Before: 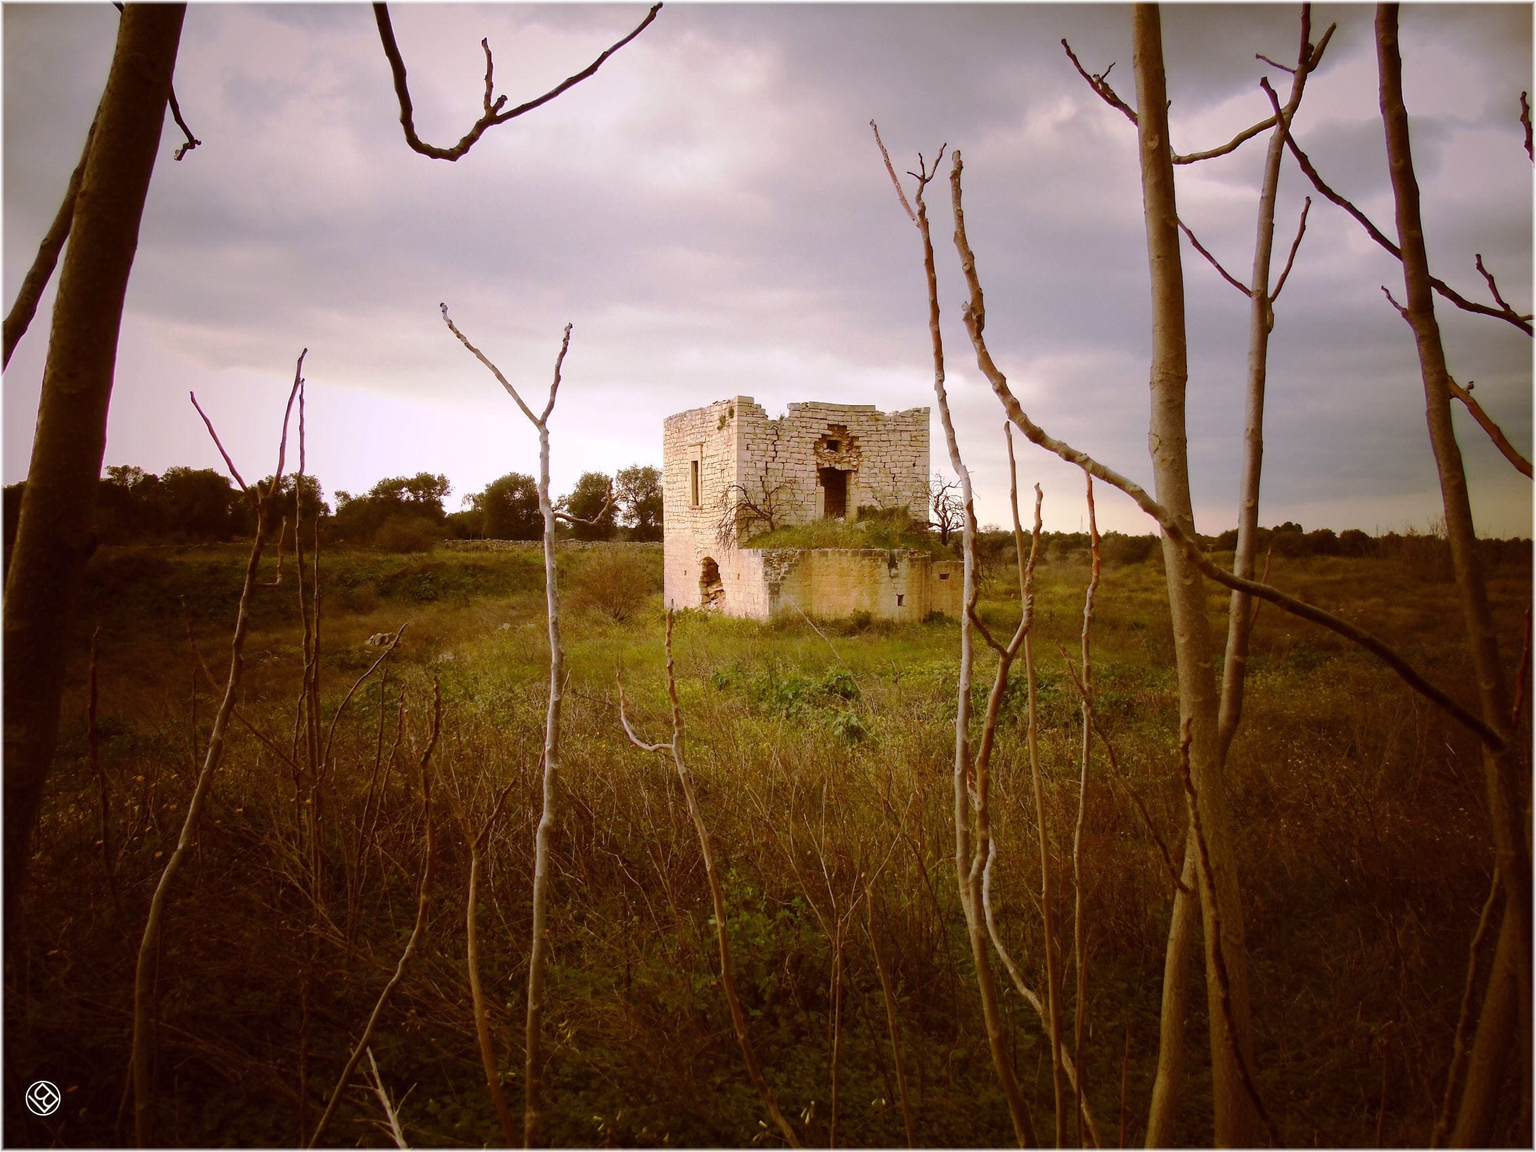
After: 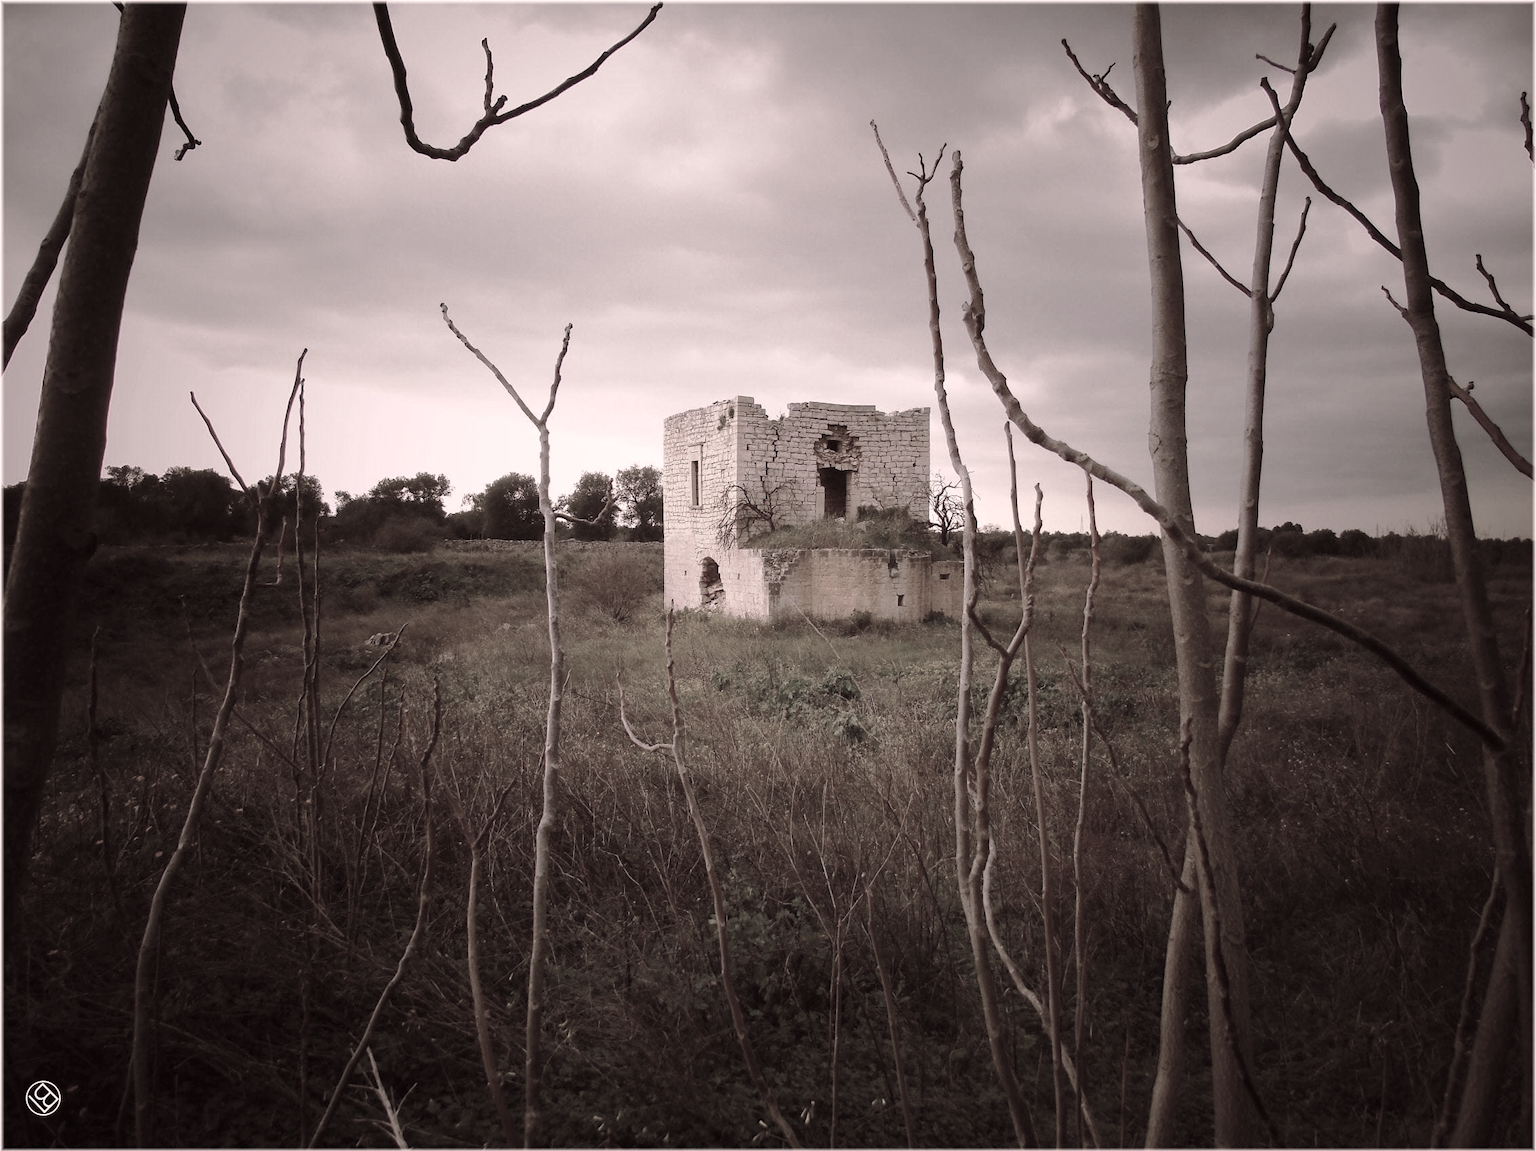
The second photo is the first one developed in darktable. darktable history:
color contrast: green-magenta contrast 0.3, blue-yellow contrast 0.15
color correction: highlights a* 17.88, highlights b* 18.79
